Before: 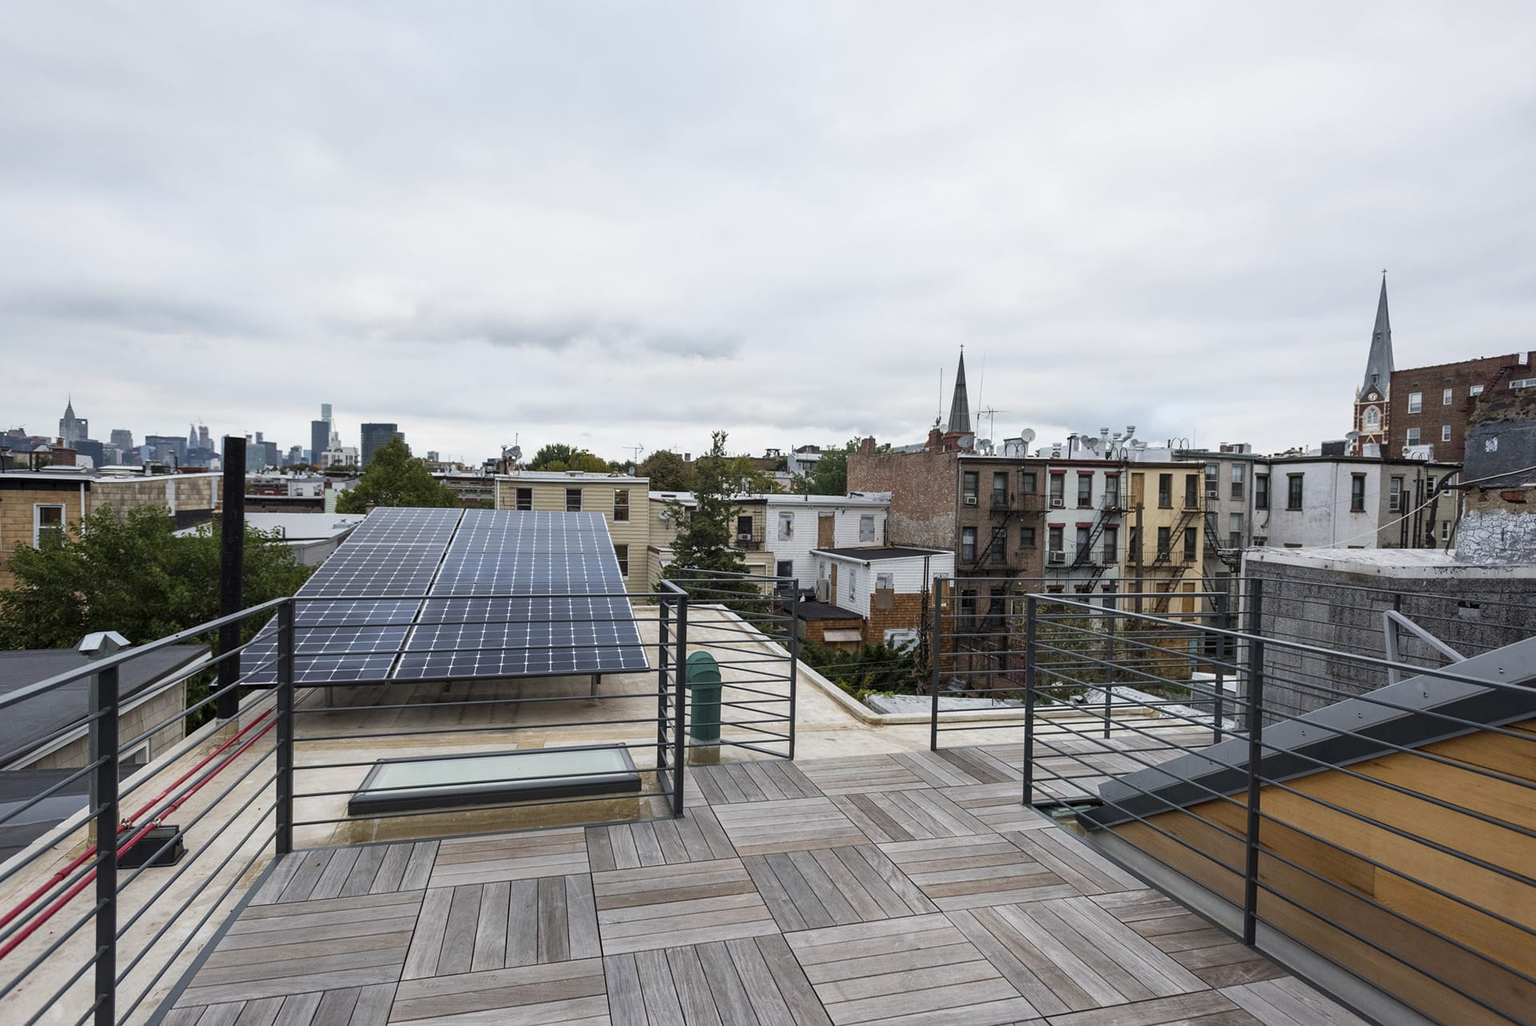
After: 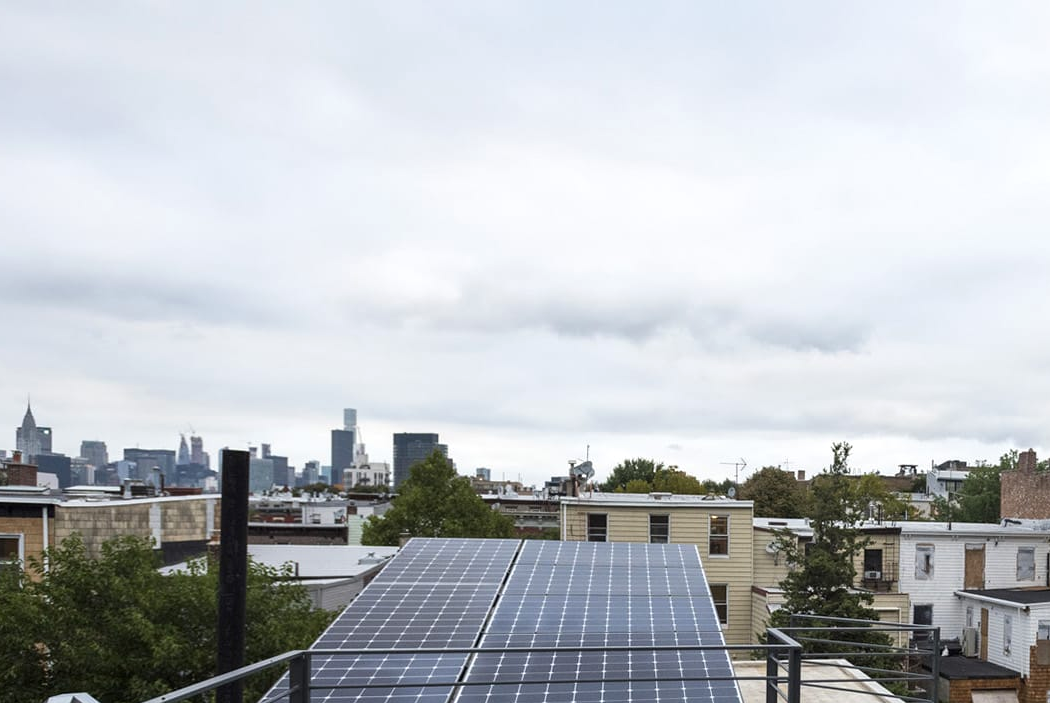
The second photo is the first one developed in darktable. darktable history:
exposure: black level correction 0, exposure 0.2 EV, compensate exposure bias true, compensate highlight preservation false
crop and rotate: left 3.047%, top 7.509%, right 42.236%, bottom 37.598%
